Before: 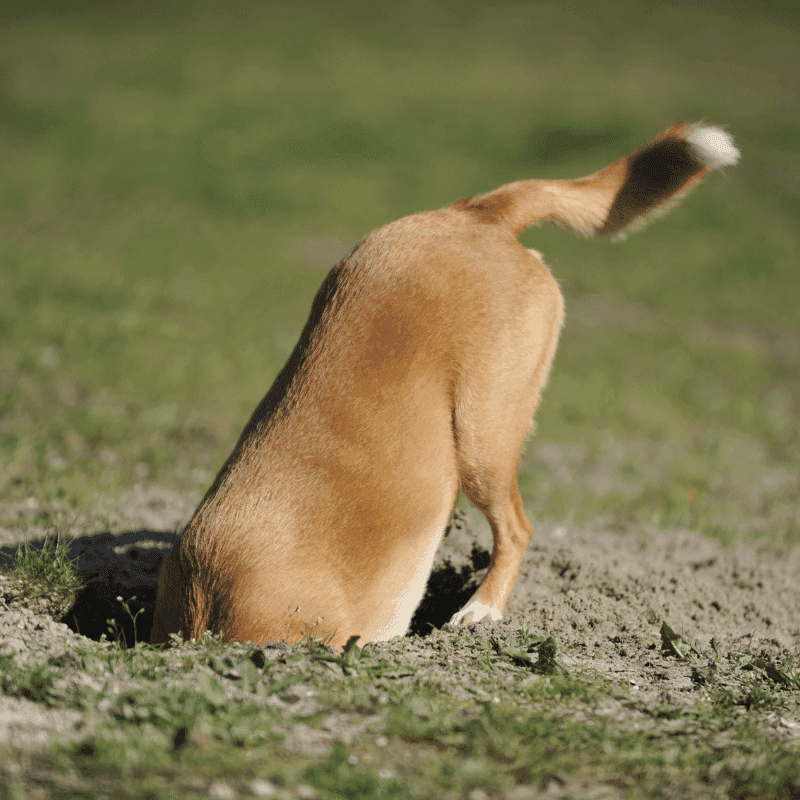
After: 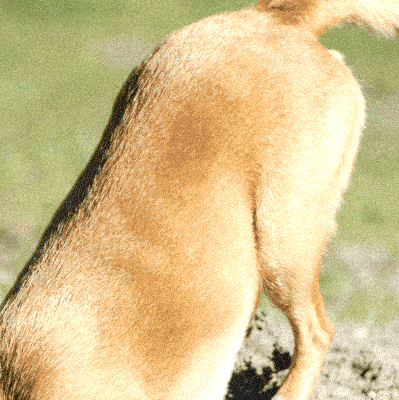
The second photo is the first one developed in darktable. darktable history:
local contrast: on, module defaults
grain: coarseness 9.38 ISO, strength 34.99%, mid-tones bias 0%
exposure: black level correction 0, exposure 0.9 EV, compensate exposure bias true, compensate highlight preservation false
tone curve: curves: ch0 [(0, 0) (0.003, 0.01) (0.011, 0.01) (0.025, 0.011) (0.044, 0.019) (0.069, 0.032) (0.1, 0.054) (0.136, 0.088) (0.177, 0.138) (0.224, 0.214) (0.277, 0.297) (0.335, 0.391) (0.399, 0.469) (0.468, 0.551) (0.543, 0.622) (0.623, 0.699) (0.709, 0.775) (0.801, 0.85) (0.898, 0.929) (1, 1)], preserve colors none
white balance: red 0.986, blue 1.01
crop: left 25%, top 25%, right 25%, bottom 25%
